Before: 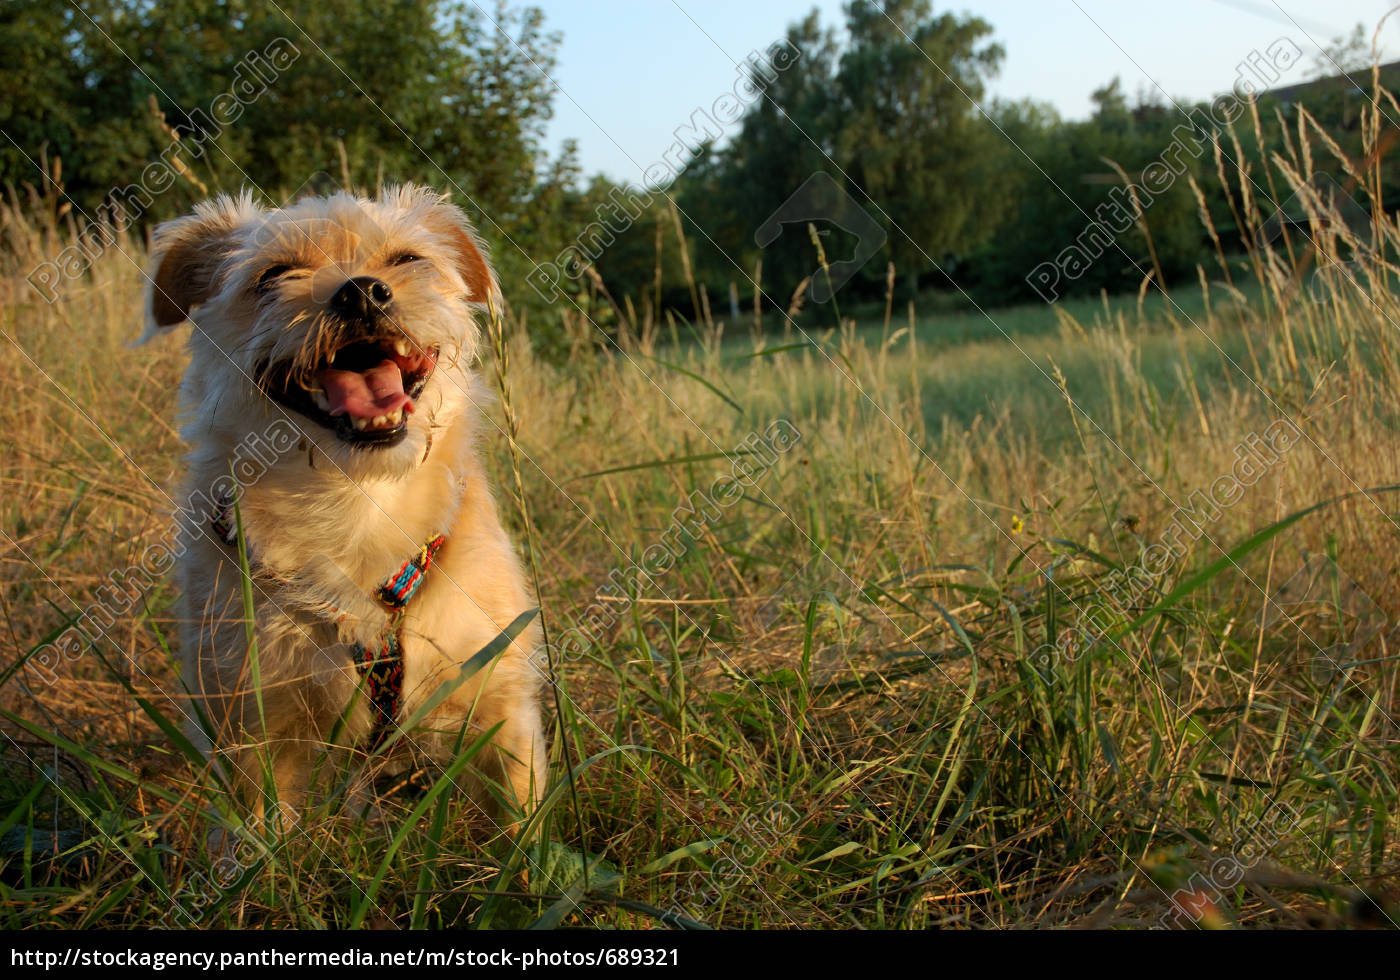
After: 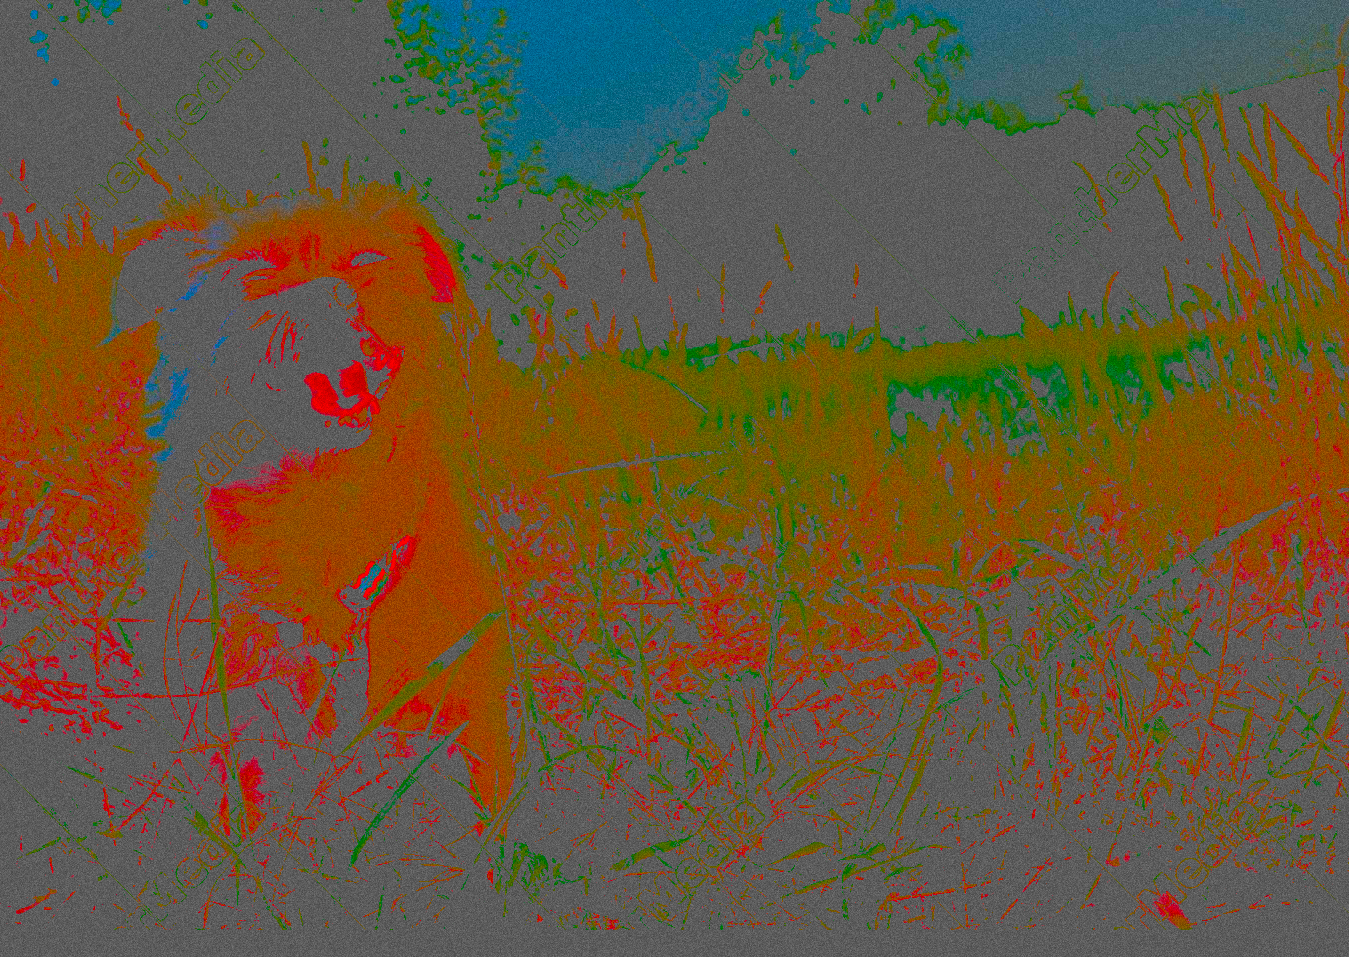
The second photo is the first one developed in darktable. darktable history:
color balance rgb: perceptual saturation grading › global saturation 25%, global vibrance 20%
crop and rotate: left 2.536%, right 1.107%, bottom 2.246%
sharpen: amount 0.2
grain: coarseness 0.09 ISO, strength 40%
contrast brightness saturation: contrast -0.99, brightness -0.17, saturation 0.75
exposure: black level correction 0.1, exposure -0.092 EV, compensate highlight preservation false
white balance: emerald 1
